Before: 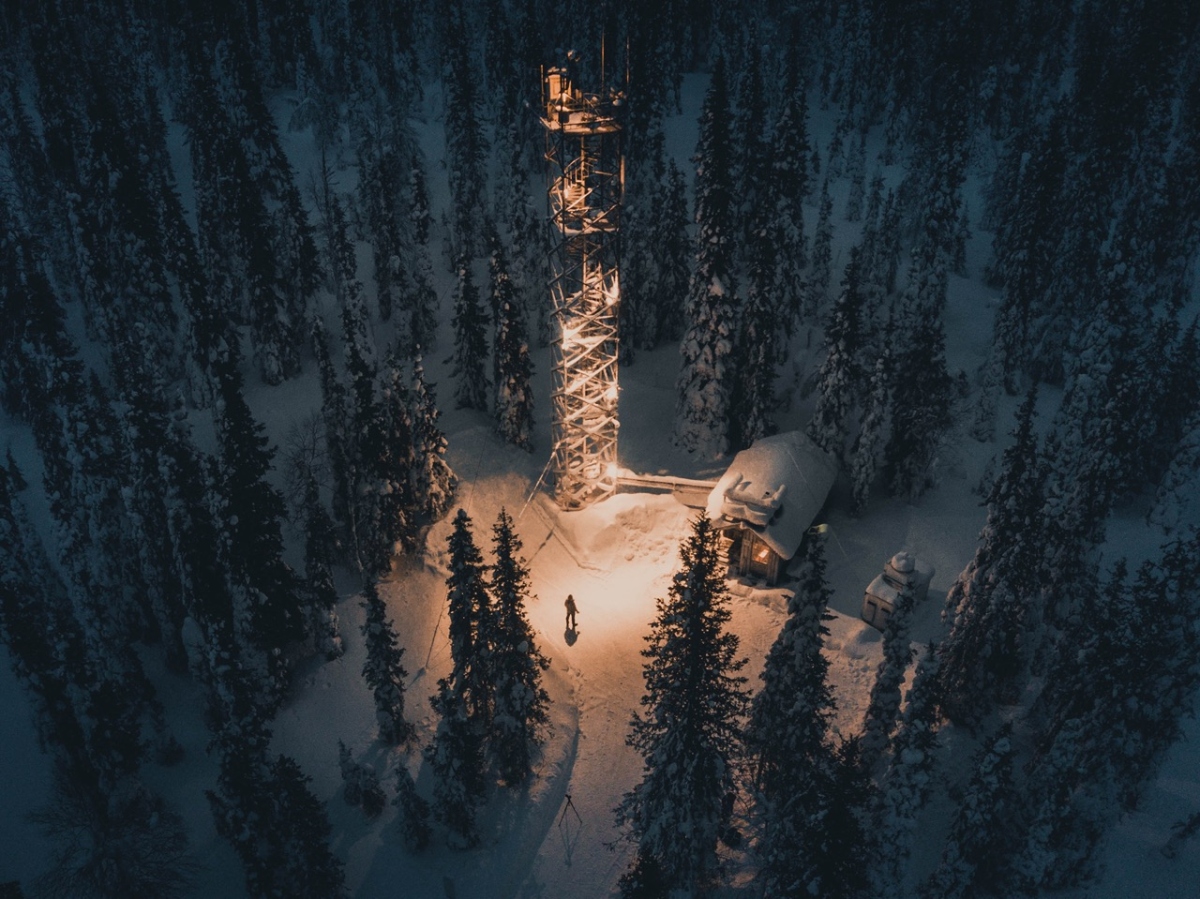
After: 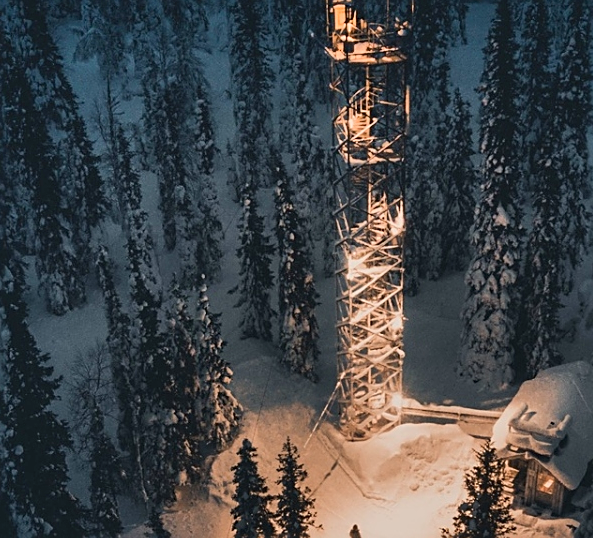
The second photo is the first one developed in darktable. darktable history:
sharpen: on, module defaults
crop: left 17.919%, top 7.833%, right 32.587%, bottom 32.24%
shadows and highlights: low approximation 0.01, soften with gaussian
